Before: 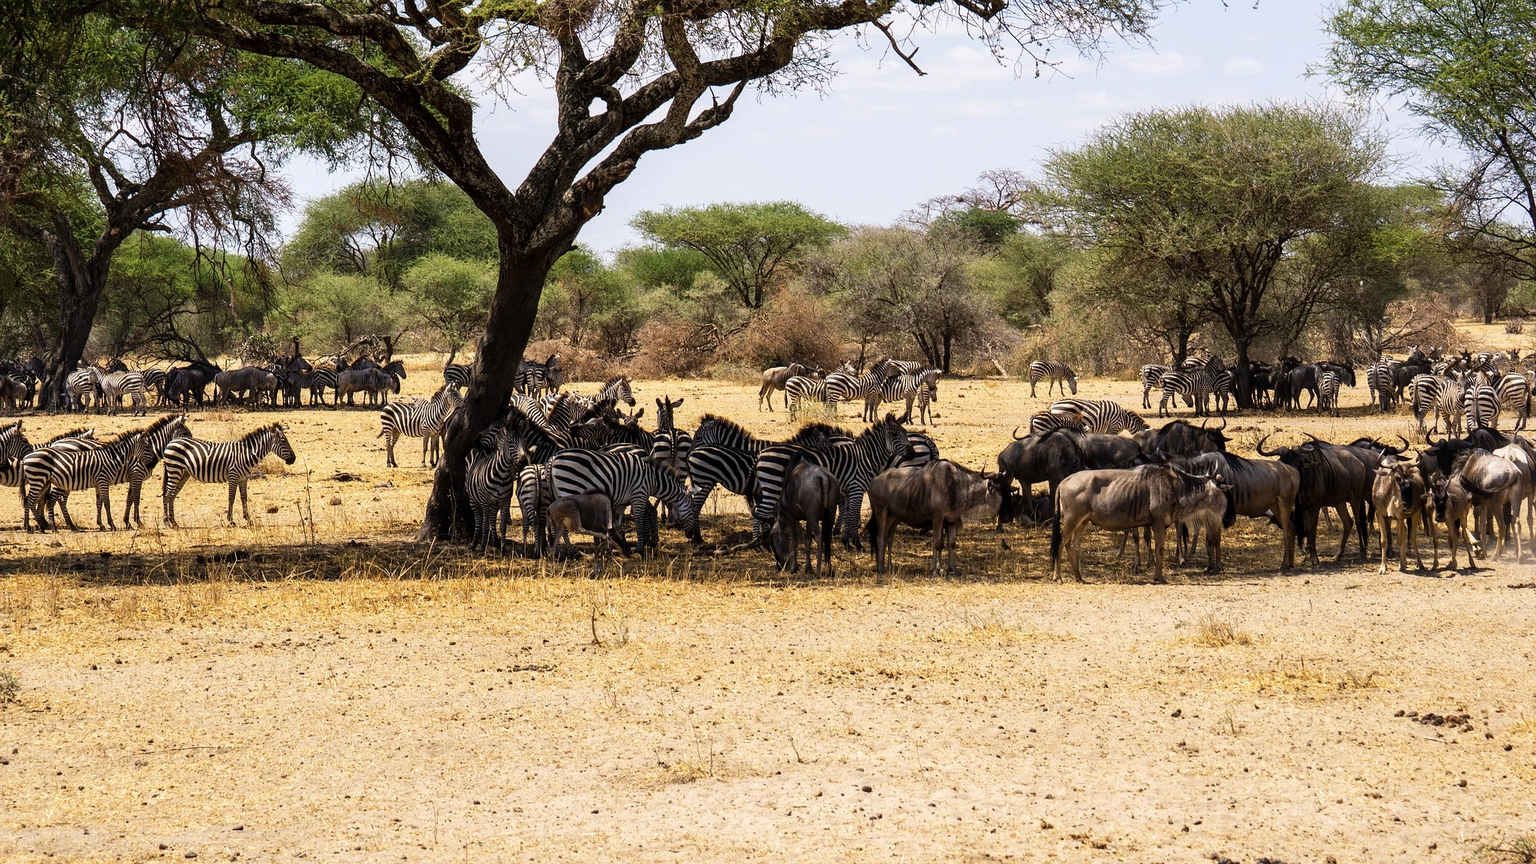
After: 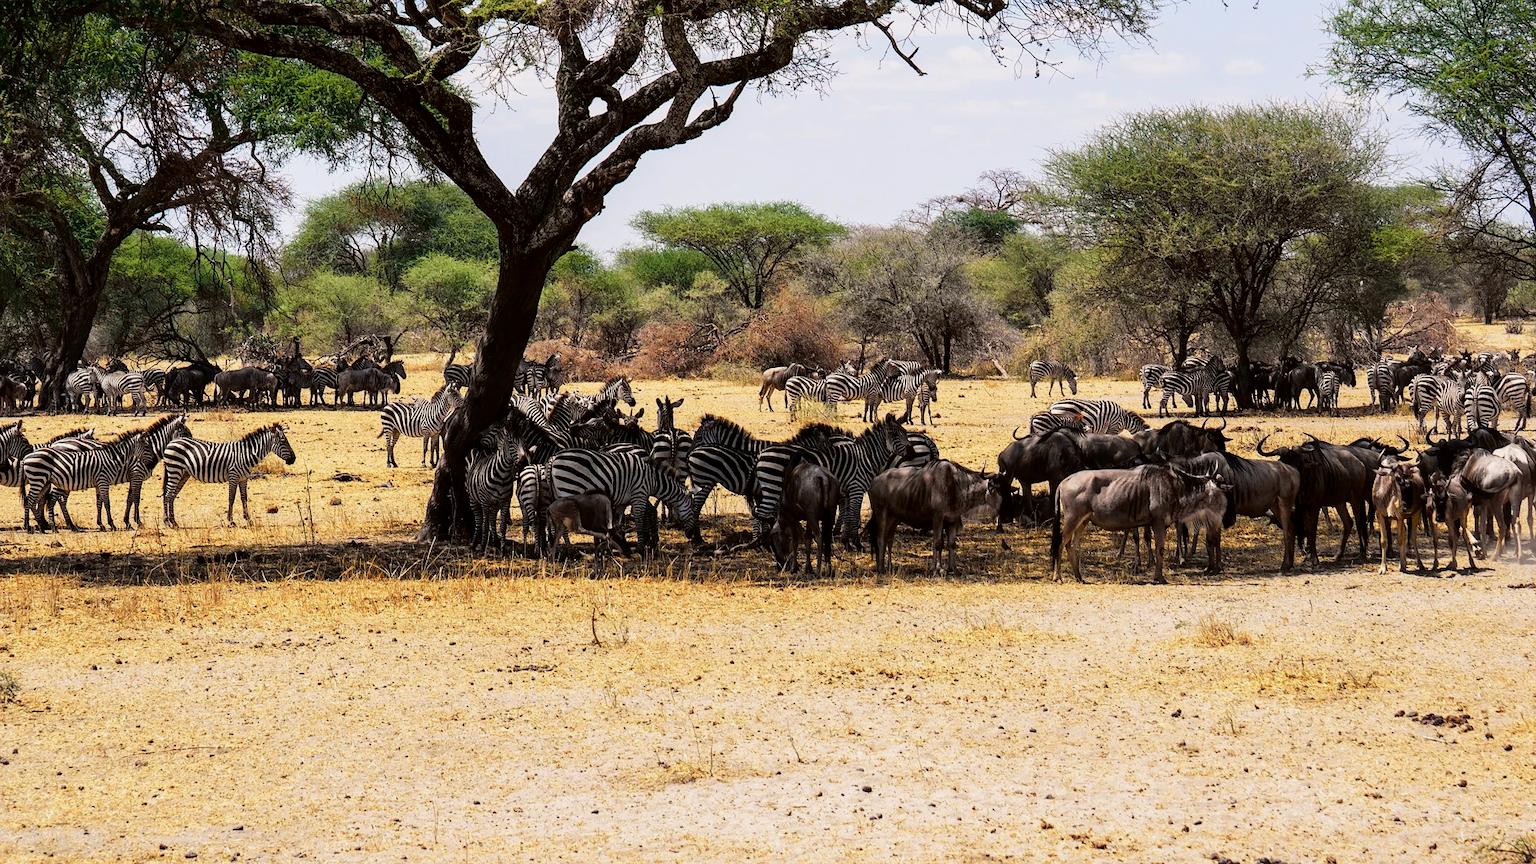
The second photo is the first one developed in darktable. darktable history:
tone curve: curves: ch0 [(0, 0) (0.068, 0.031) (0.183, 0.13) (0.341, 0.319) (0.547, 0.545) (0.828, 0.817) (1, 0.968)]; ch1 [(0, 0) (0.23, 0.166) (0.34, 0.308) (0.371, 0.337) (0.429, 0.408) (0.477, 0.466) (0.499, 0.5) (0.529, 0.528) (0.559, 0.578) (0.743, 0.798) (1, 1)]; ch2 [(0, 0) (0.431, 0.419) (0.495, 0.502) (0.524, 0.525) (0.568, 0.543) (0.6, 0.597) (0.634, 0.644) (0.728, 0.722) (1, 1)], color space Lab, independent channels, preserve colors none
